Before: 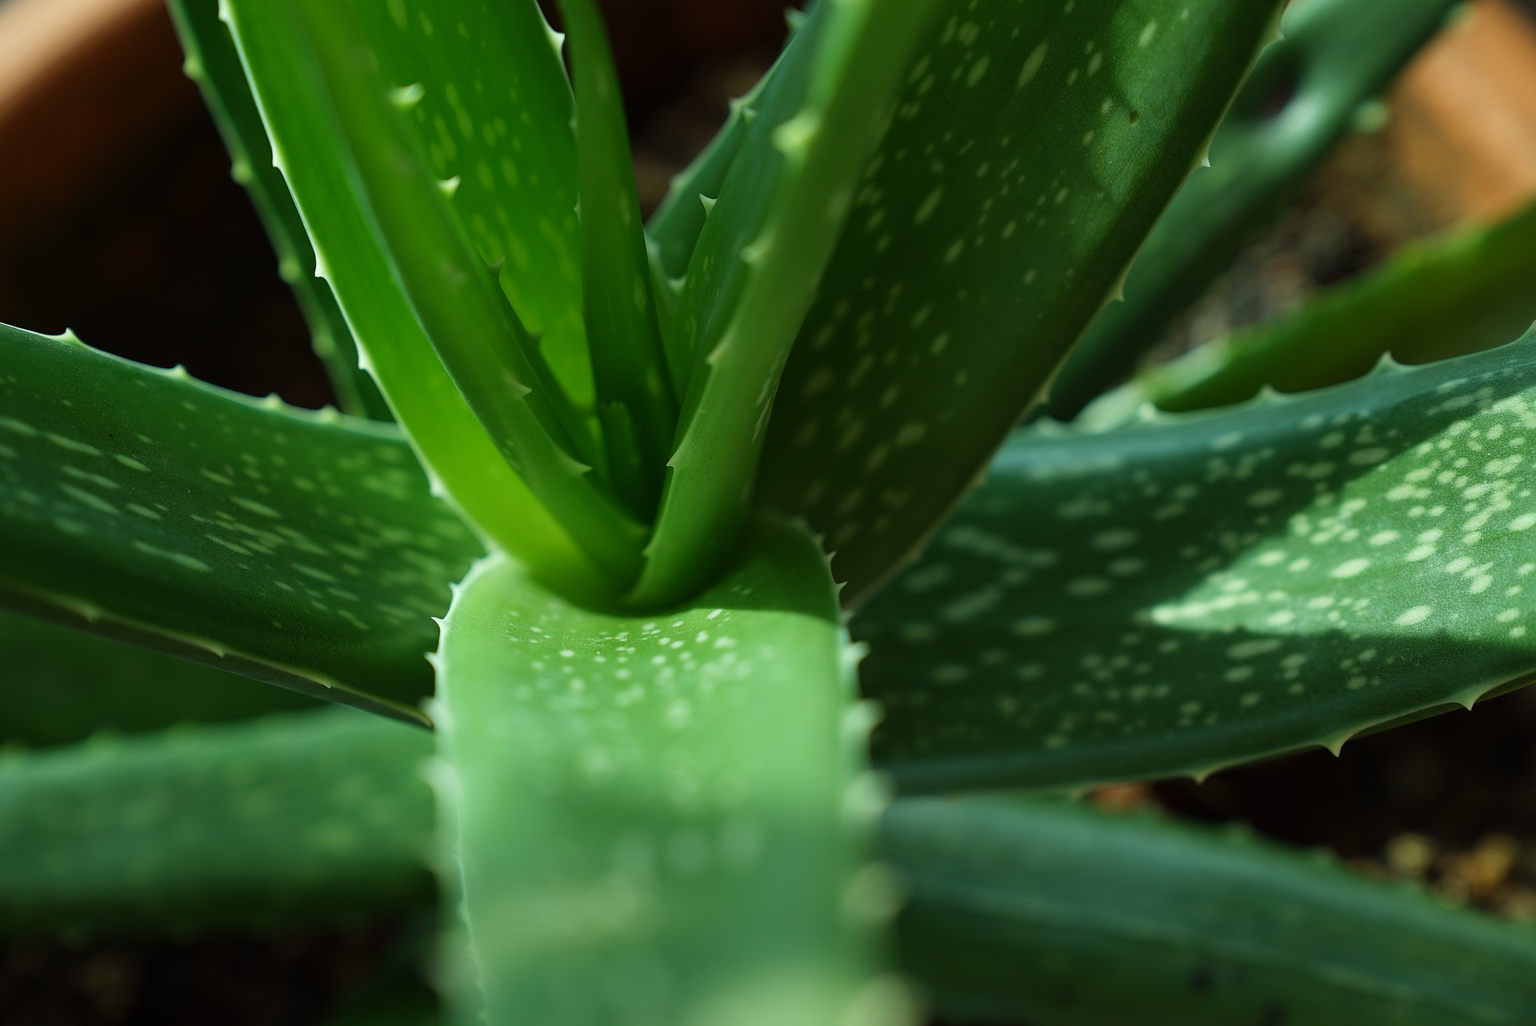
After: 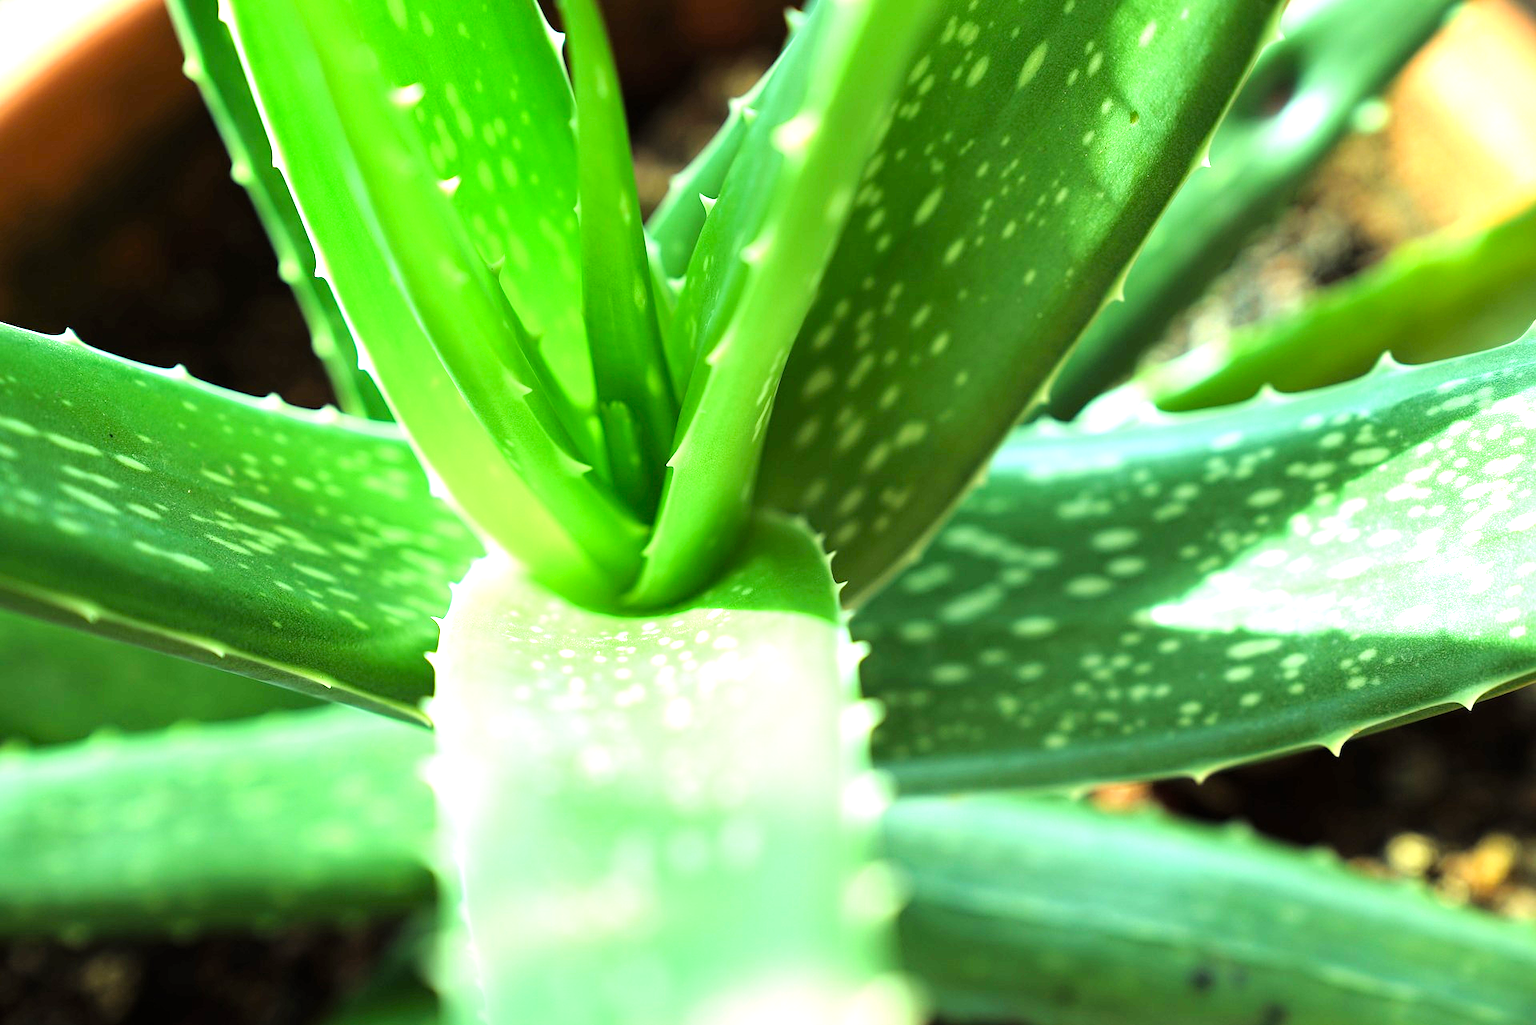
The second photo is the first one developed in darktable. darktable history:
exposure: exposure 2.003 EV, compensate highlight preservation false
levels: levels [0, 0.374, 0.749]
filmic rgb: black relative exposure -7.65 EV, white relative exposure 4.56 EV, hardness 3.61
